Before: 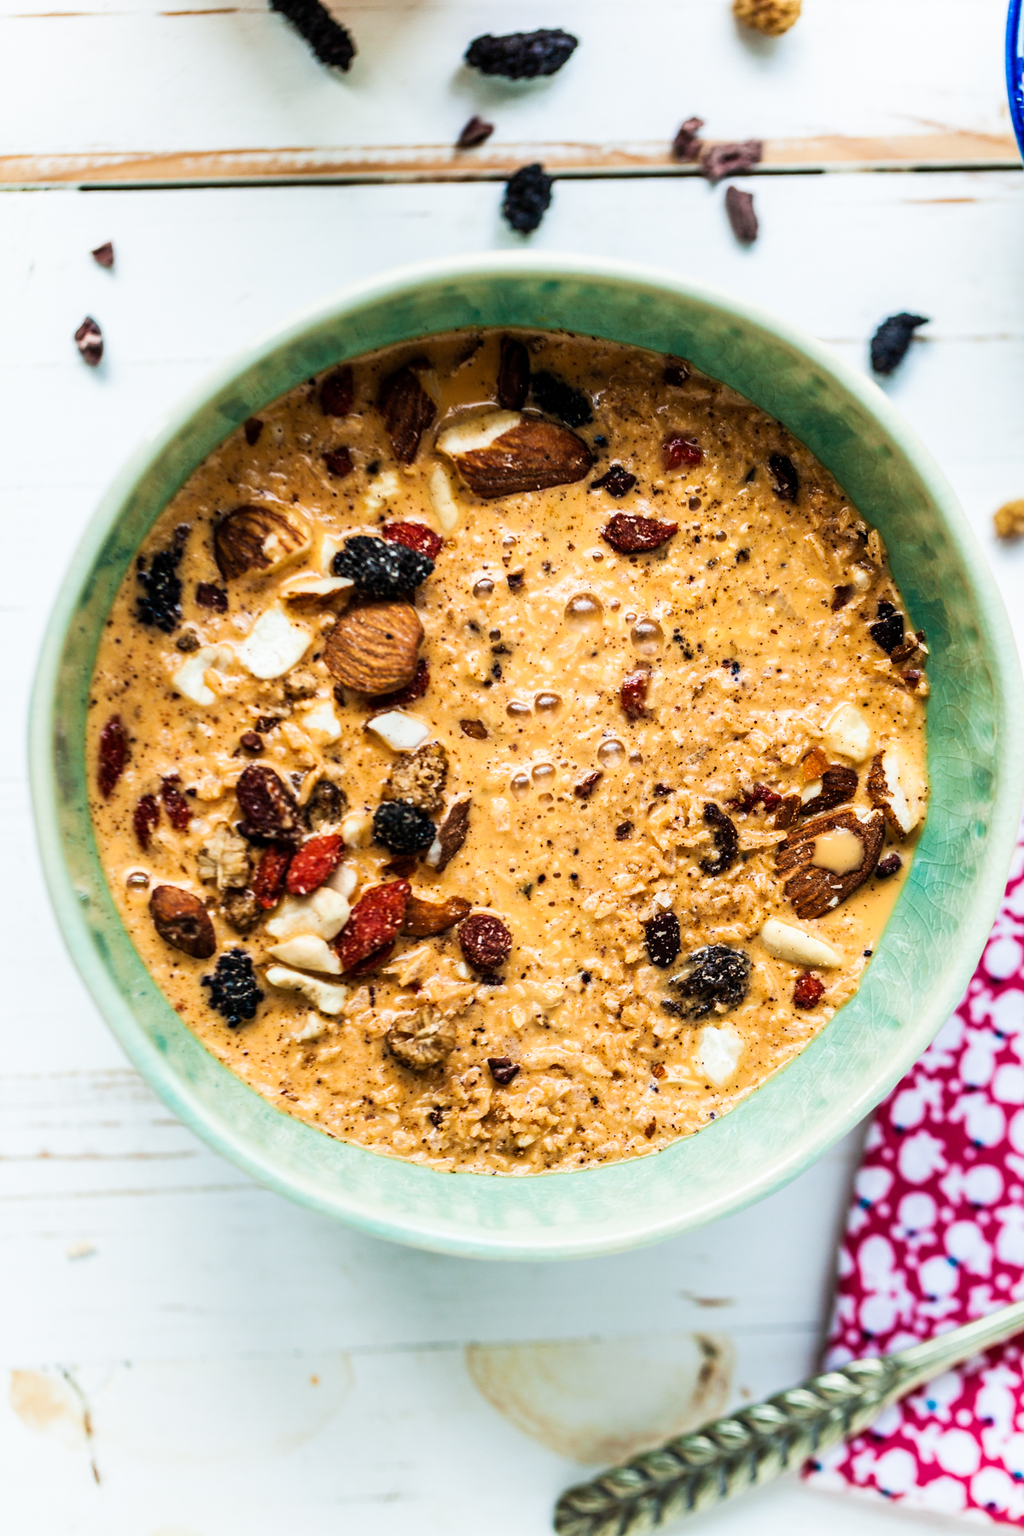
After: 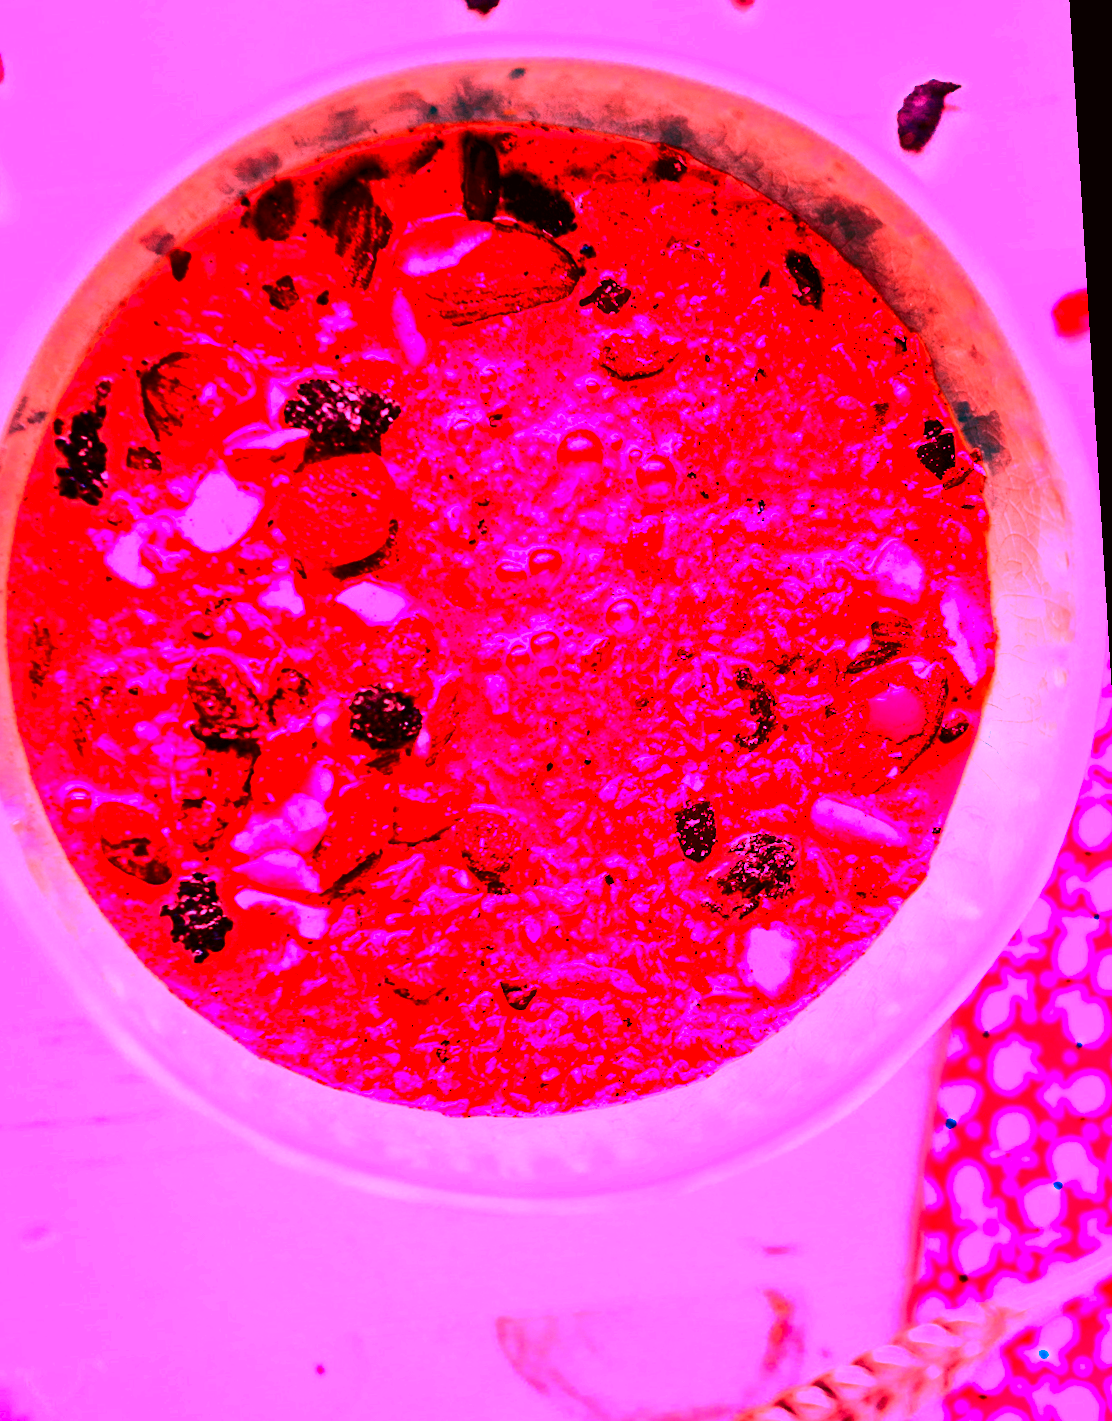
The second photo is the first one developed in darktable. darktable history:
white balance: red 4.26, blue 1.802
crop and rotate: left 8.262%, top 9.226%
color balance: lift [1.004, 1.002, 1.002, 0.998], gamma [1, 1.007, 1.002, 0.993], gain [1, 0.977, 1.013, 1.023], contrast -3.64%
contrast brightness saturation: contrast 0.24, brightness -0.24, saturation 0.14
rotate and perspective: rotation -3.52°, crop left 0.036, crop right 0.964, crop top 0.081, crop bottom 0.919
